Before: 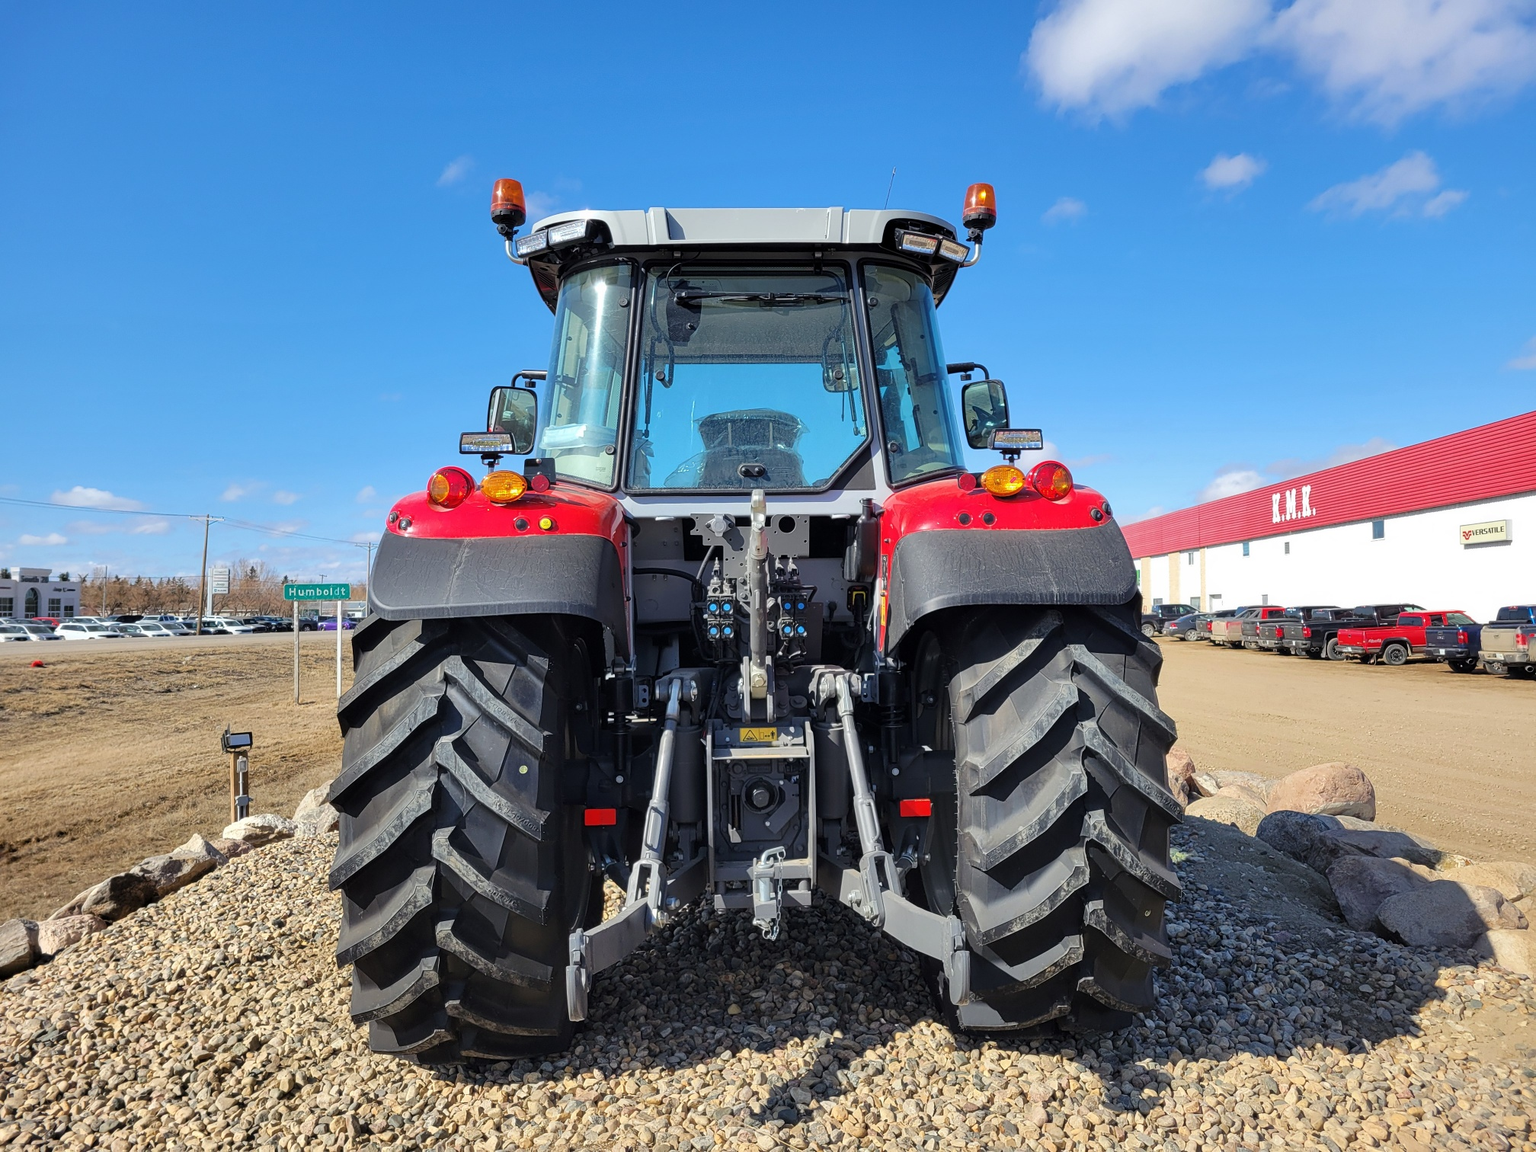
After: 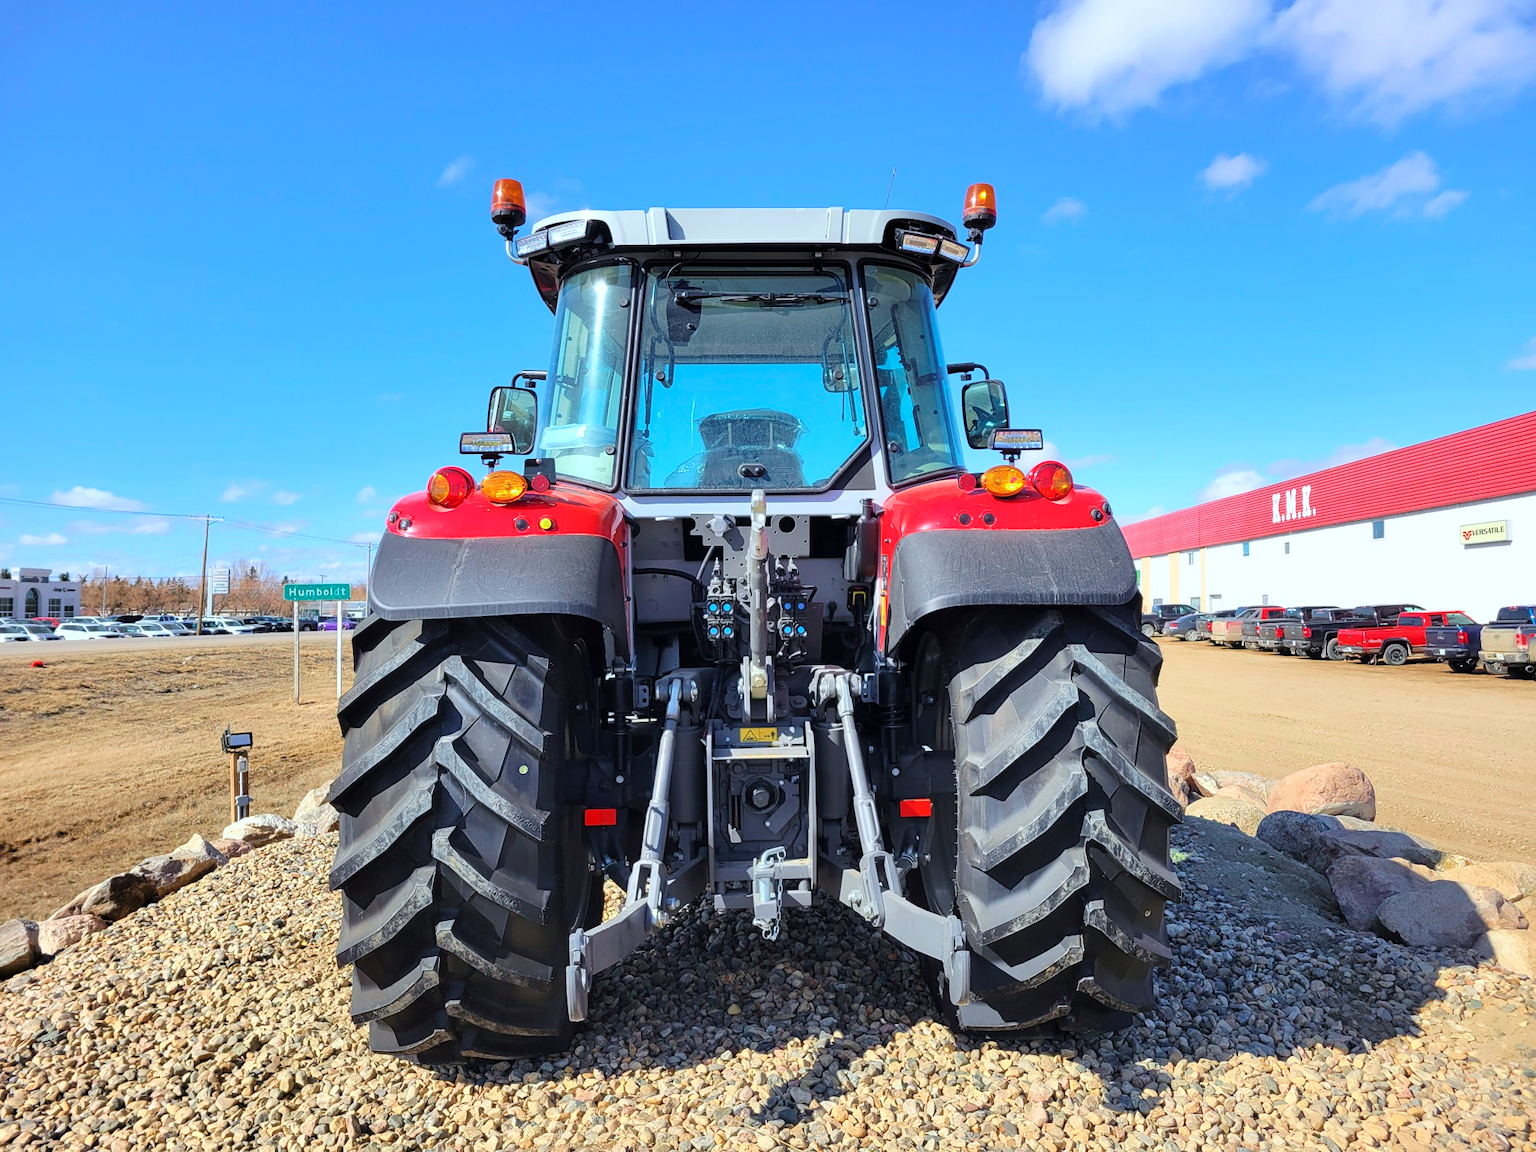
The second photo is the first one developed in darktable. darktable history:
tone curve: curves: ch0 [(0, 0) (0.389, 0.458) (0.745, 0.82) (0.849, 0.917) (0.919, 0.969) (1, 1)]; ch1 [(0, 0) (0.437, 0.404) (0.5, 0.5) (0.529, 0.55) (0.58, 0.6) (0.616, 0.649) (1, 1)]; ch2 [(0, 0) (0.442, 0.428) (0.5, 0.5) (0.525, 0.543) (0.585, 0.62) (1, 1)], color space Lab, independent channels, preserve colors none
white balance: red 0.967, blue 1.049
